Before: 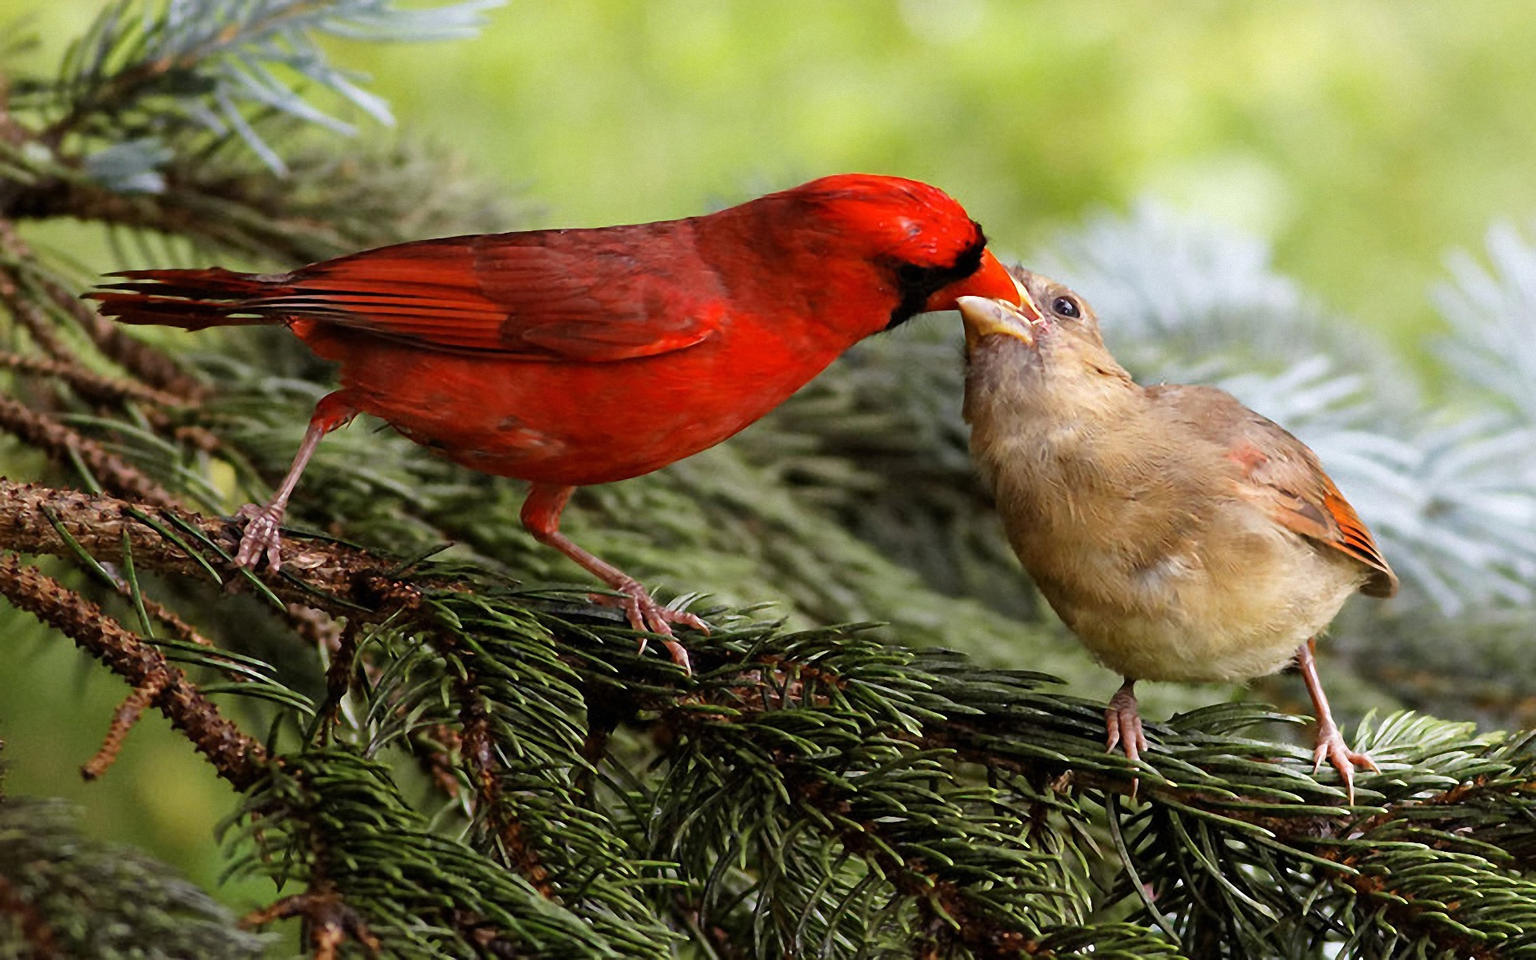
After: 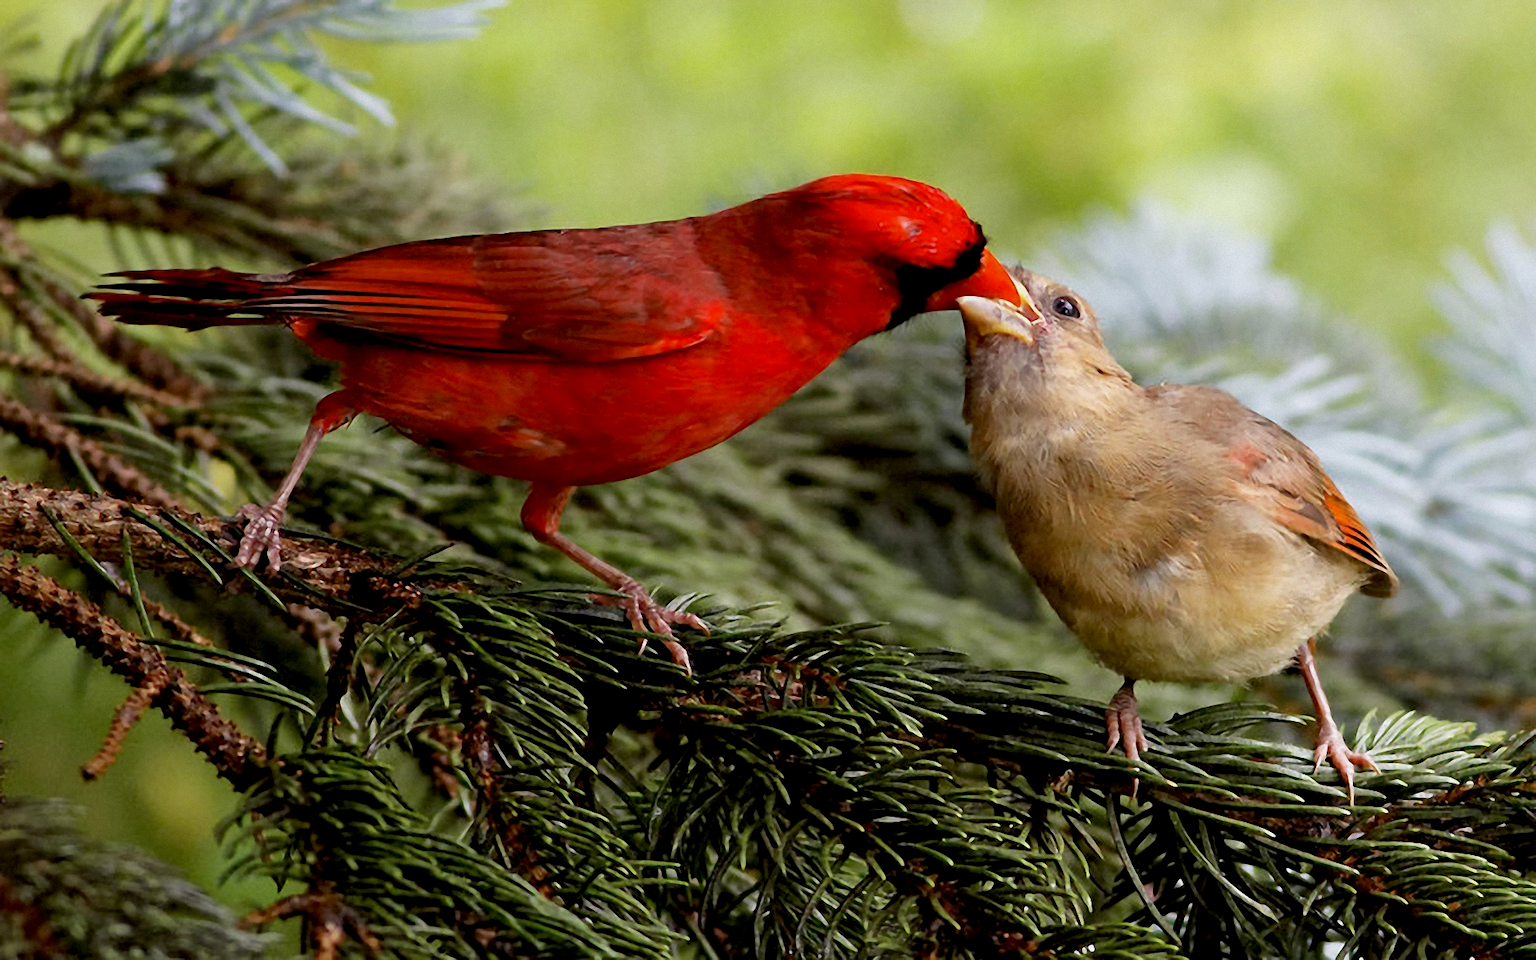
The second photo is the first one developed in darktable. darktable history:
exposure: black level correction 0.009, exposure -0.16 EV, compensate highlight preservation false
